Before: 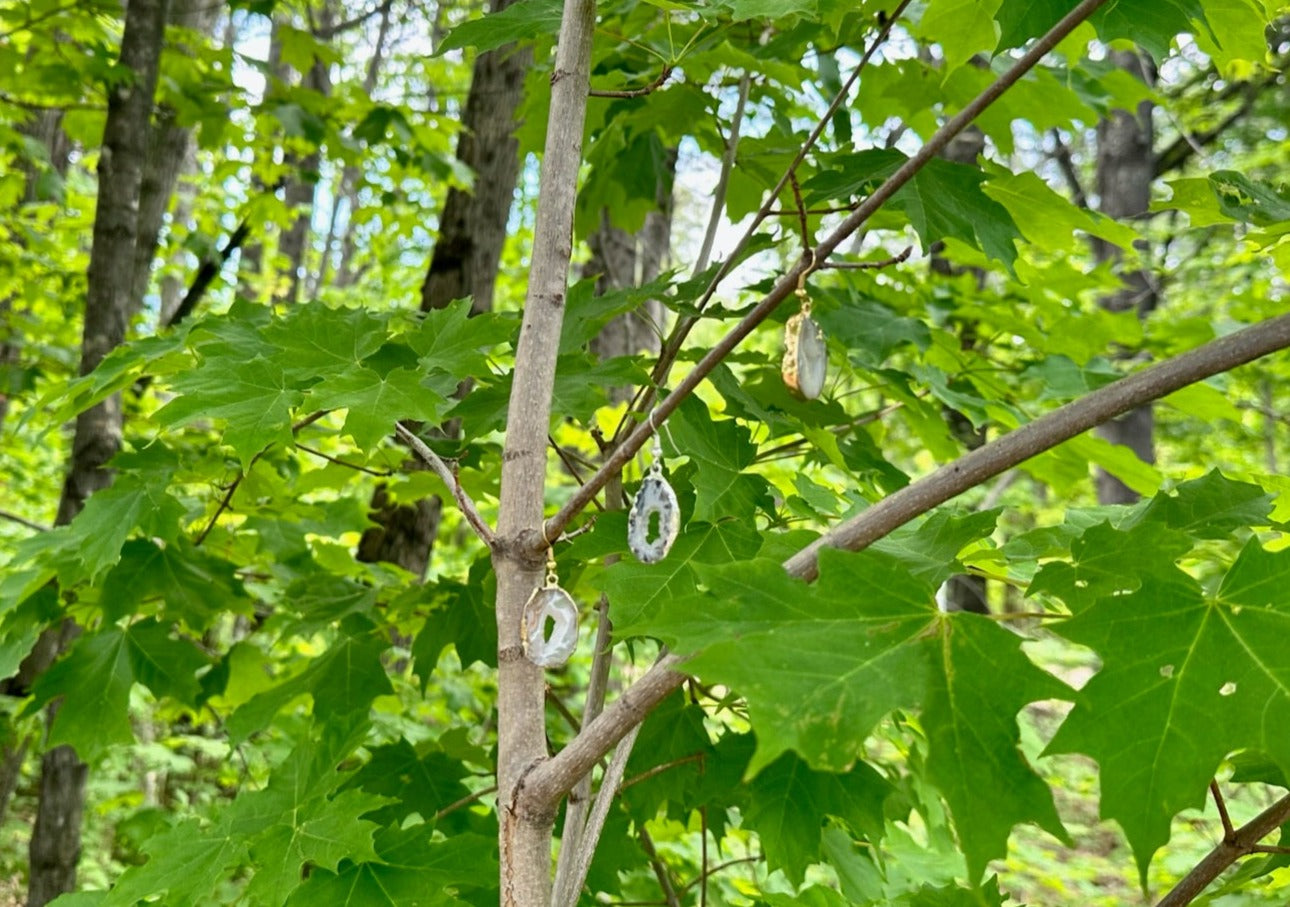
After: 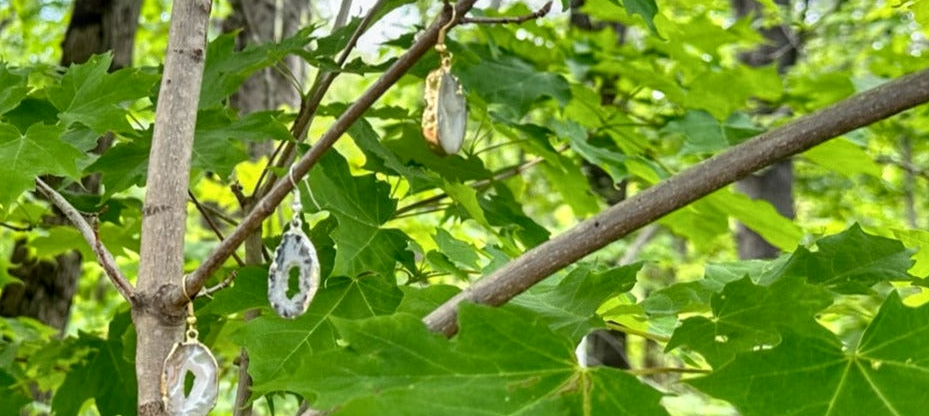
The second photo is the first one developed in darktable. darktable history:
crop and rotate: left 27.938%, top 27.046%, bottom 27.046%
local contrast: on, module defaults
